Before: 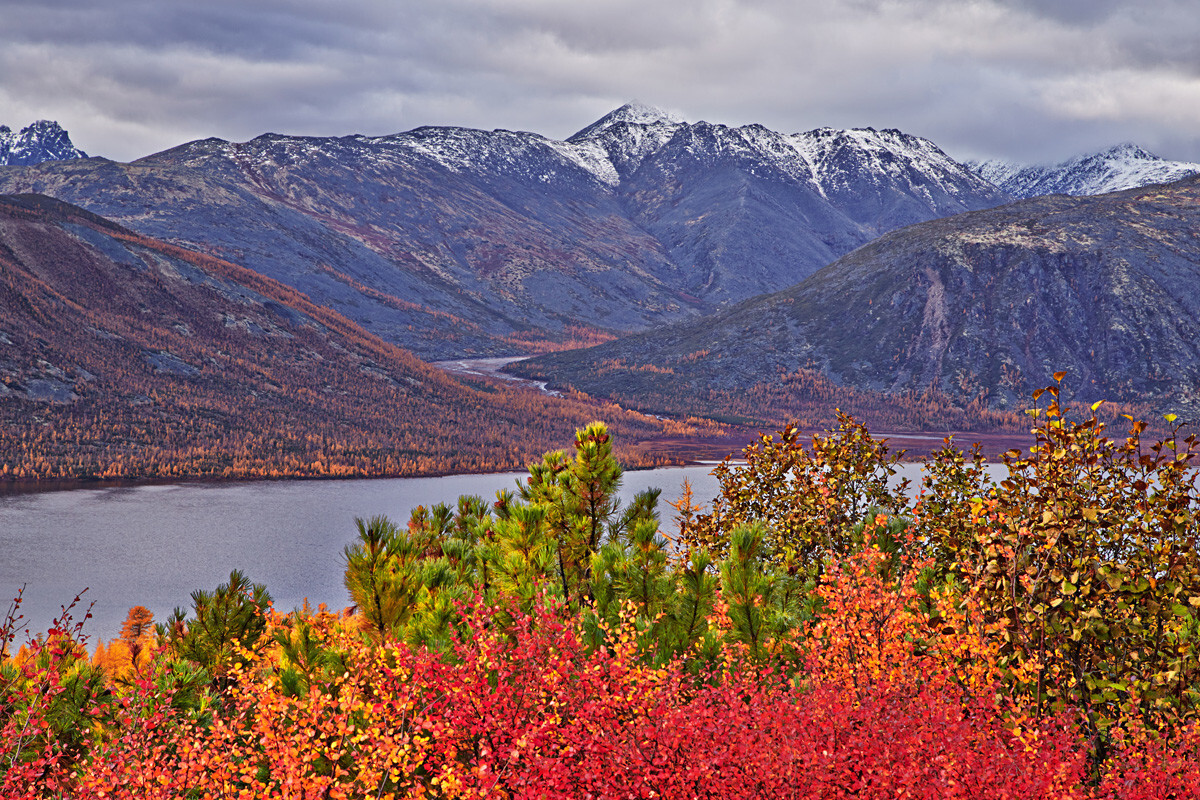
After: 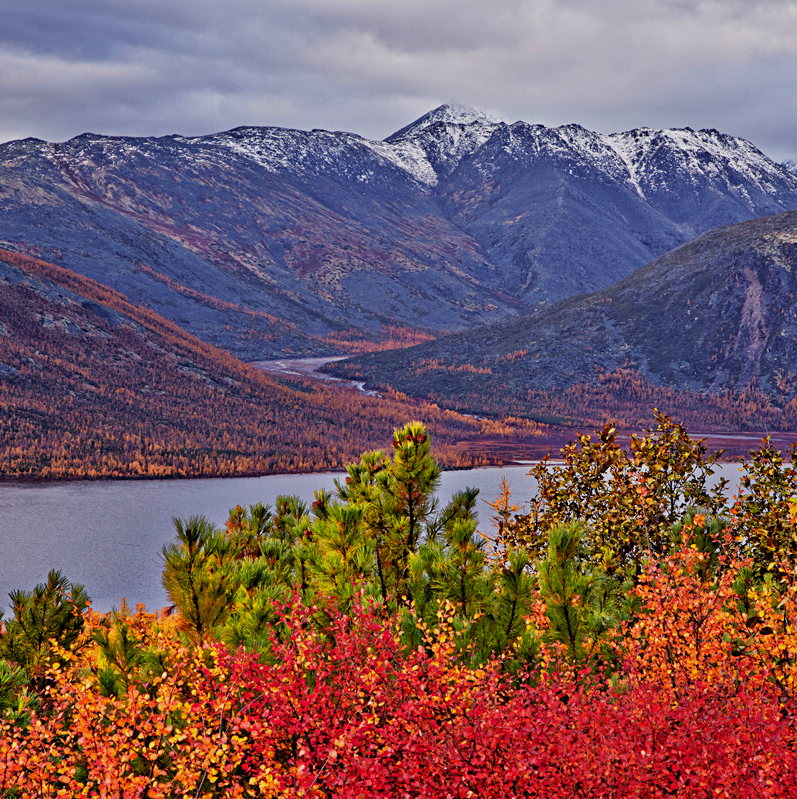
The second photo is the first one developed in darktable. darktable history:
velvia: on, module defaults
filmic rgb: black relative exposure -9.39 EV, white relative exposure 3.02 EV, threshold 3.05 EV, hardness 6.16, enable highlight reconstruction true
crop and rotate: left 15.227%, right 18.312%
exposure: black level correction 0.009, exposure -0.162 EV, compensate highlight preservation false
